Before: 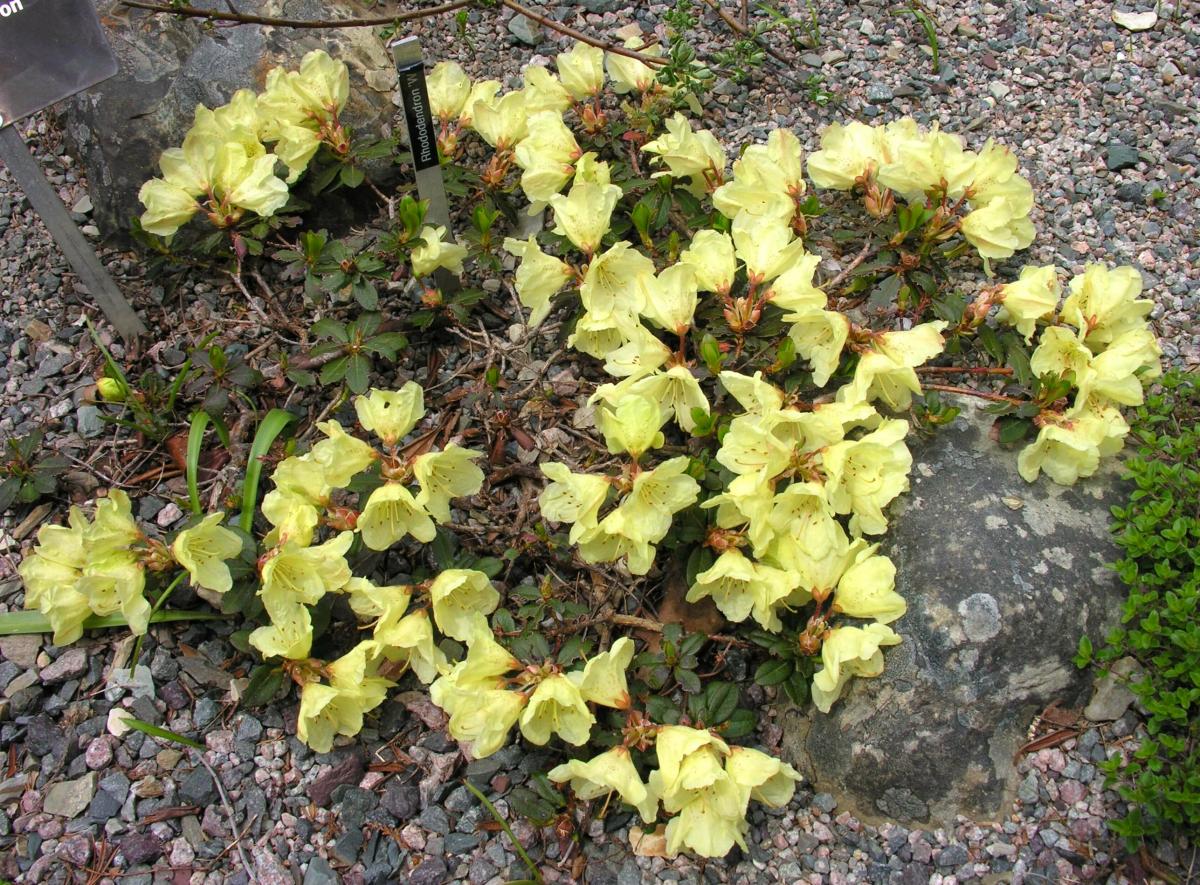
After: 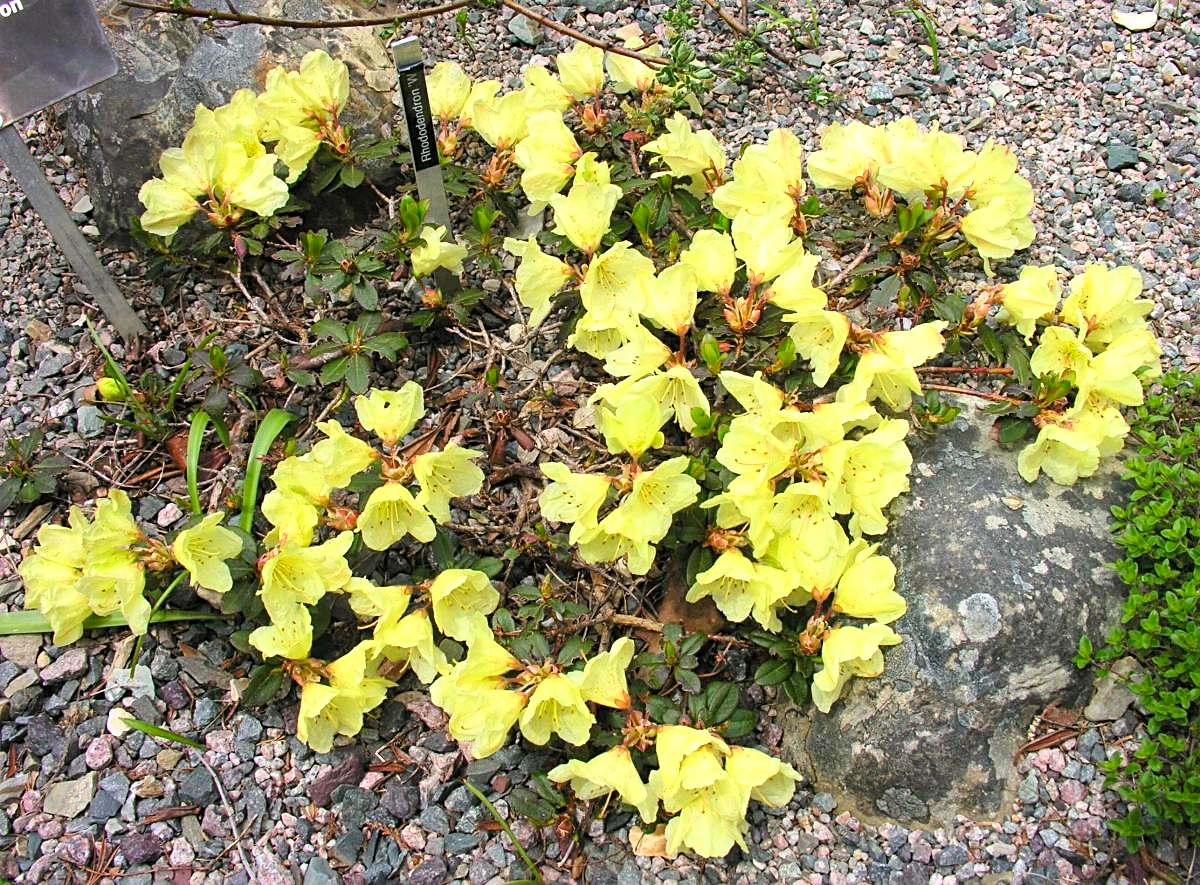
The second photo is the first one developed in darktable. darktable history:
contrast brightness saturation: contrast 0.197, brightness 0.165, saturation 0.225
sharpen: on, module defaults
exposure: exposure 0.206 EV, compensate exposure bias true, compensate highlight preservation false
